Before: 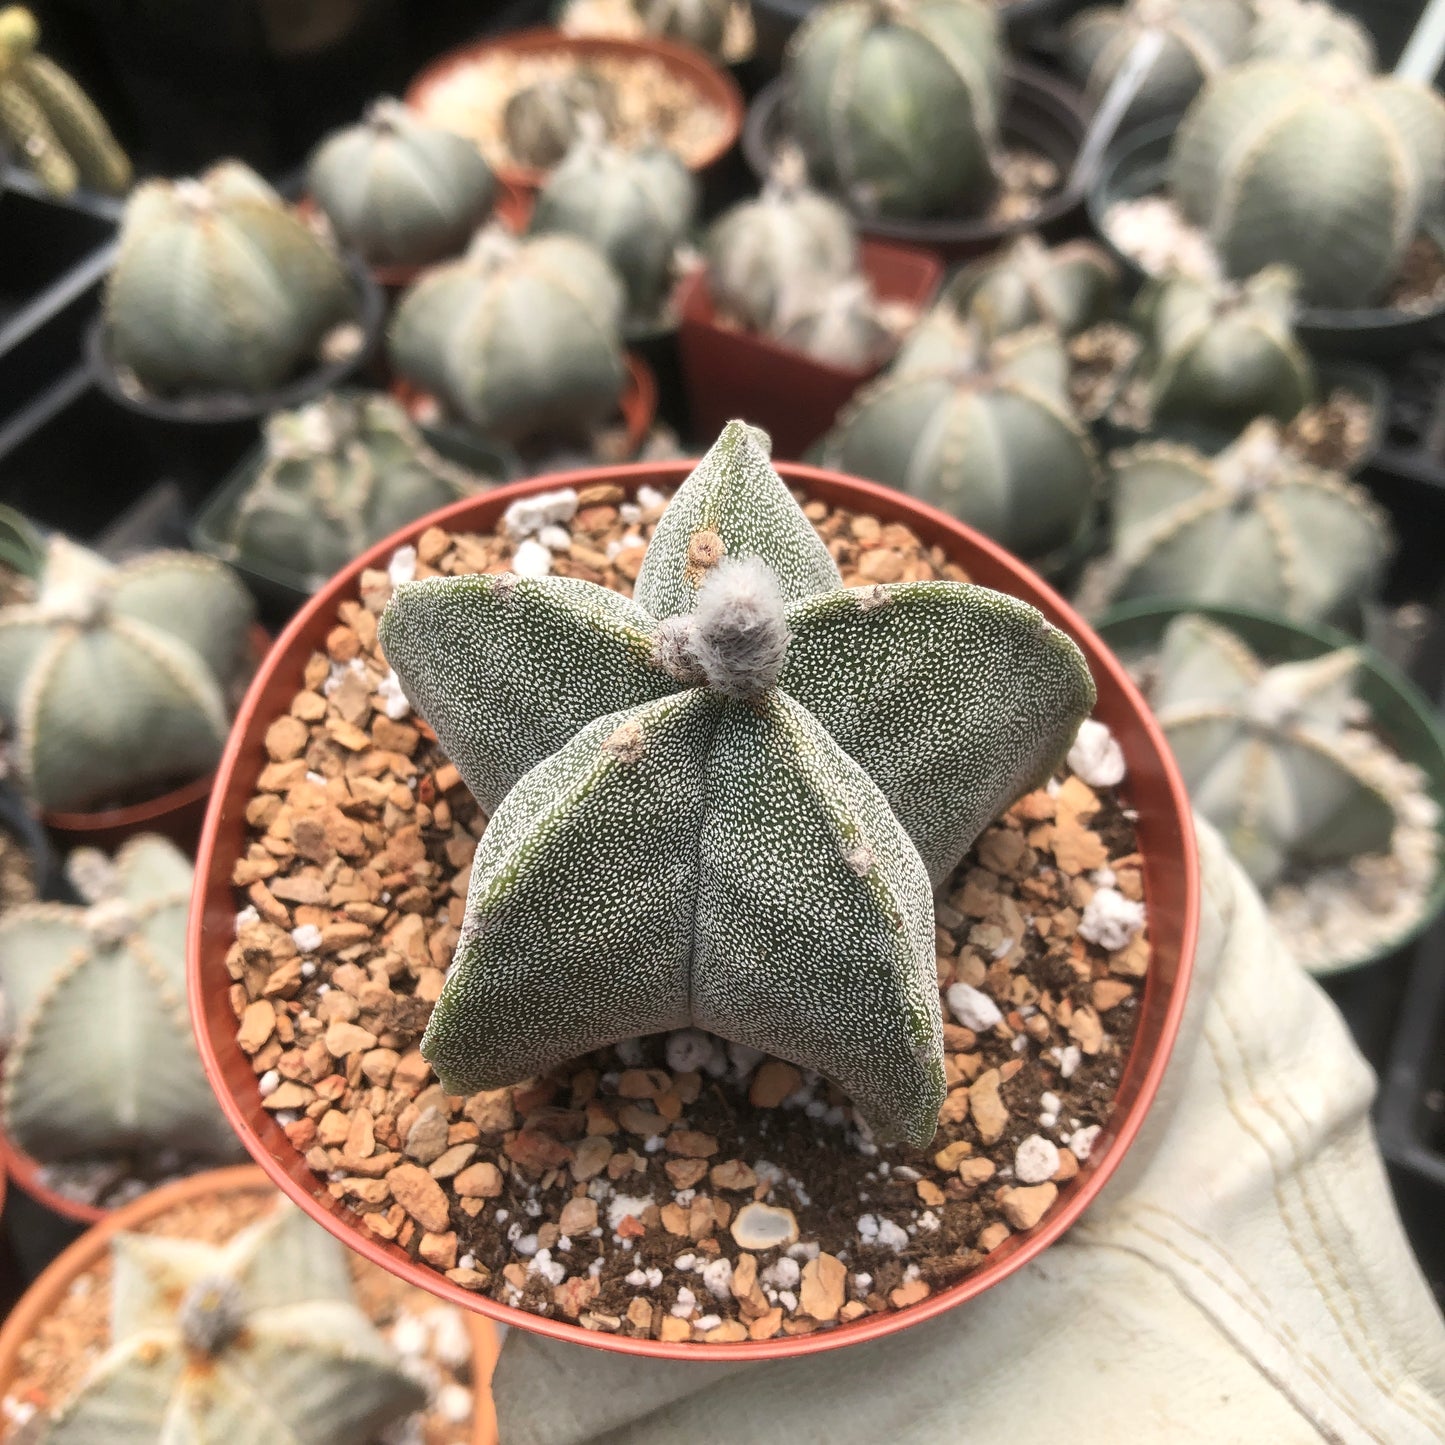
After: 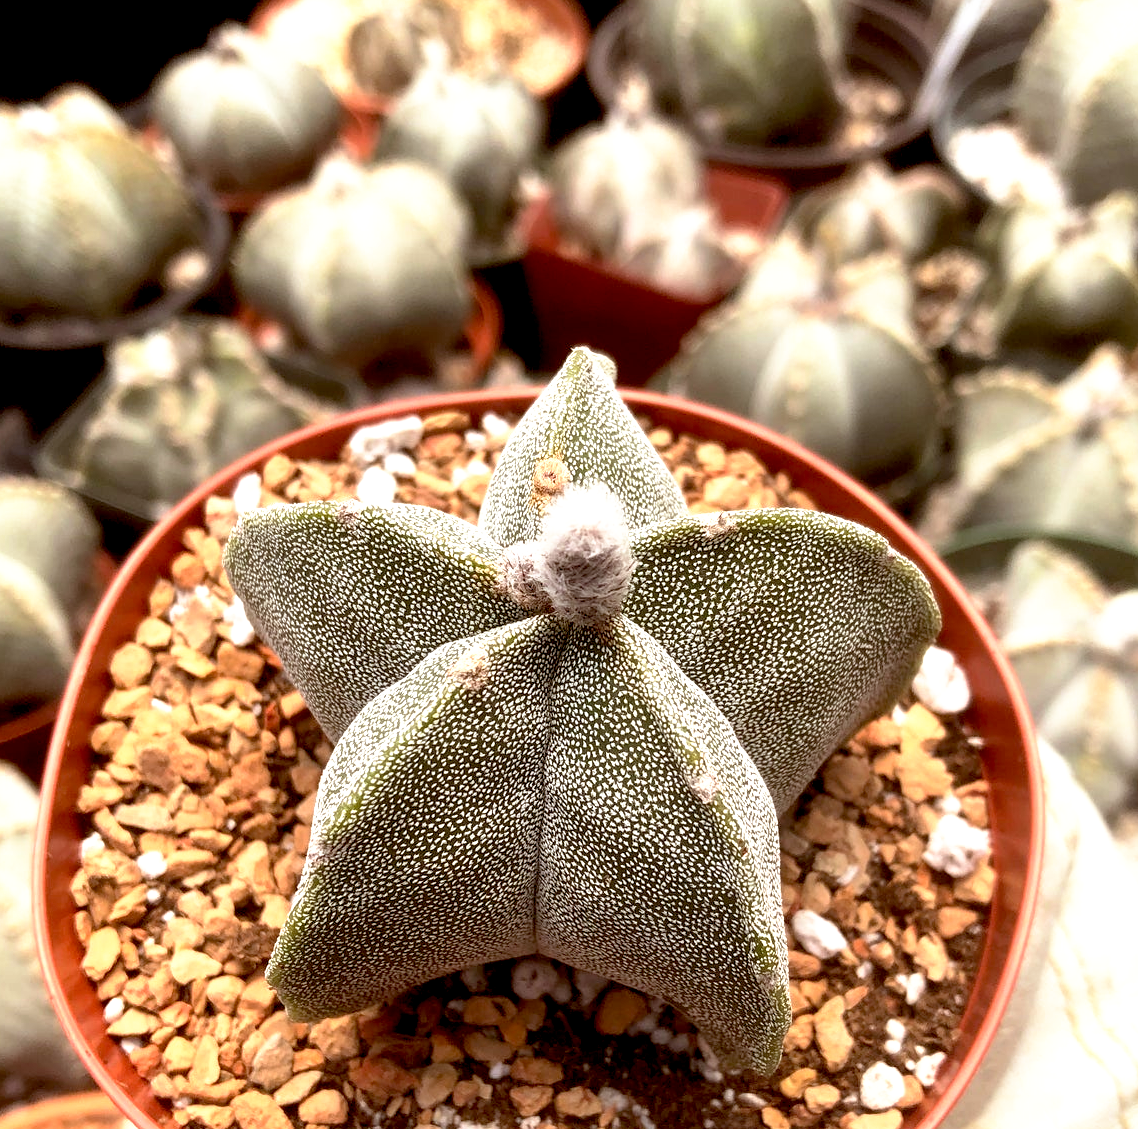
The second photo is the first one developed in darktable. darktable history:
exposure: black level correction 0.001, exposure 0.5 EV, compensate exposure bias true, compensate highlight preservation false
rgb levels: mode RGB, independent channels, levels [[0, 0.5, 1], [0, 0.521, 1], [0, 0.536, 1]]
crop and rotate: left 10.77%, top 5.1%, right 10.41%, bottom 16.76%
base curve: curves: ch0 [(0.017, 0) (0.425, 0.441) (0.844, 0.933) (1, 1)], preserve colors none
